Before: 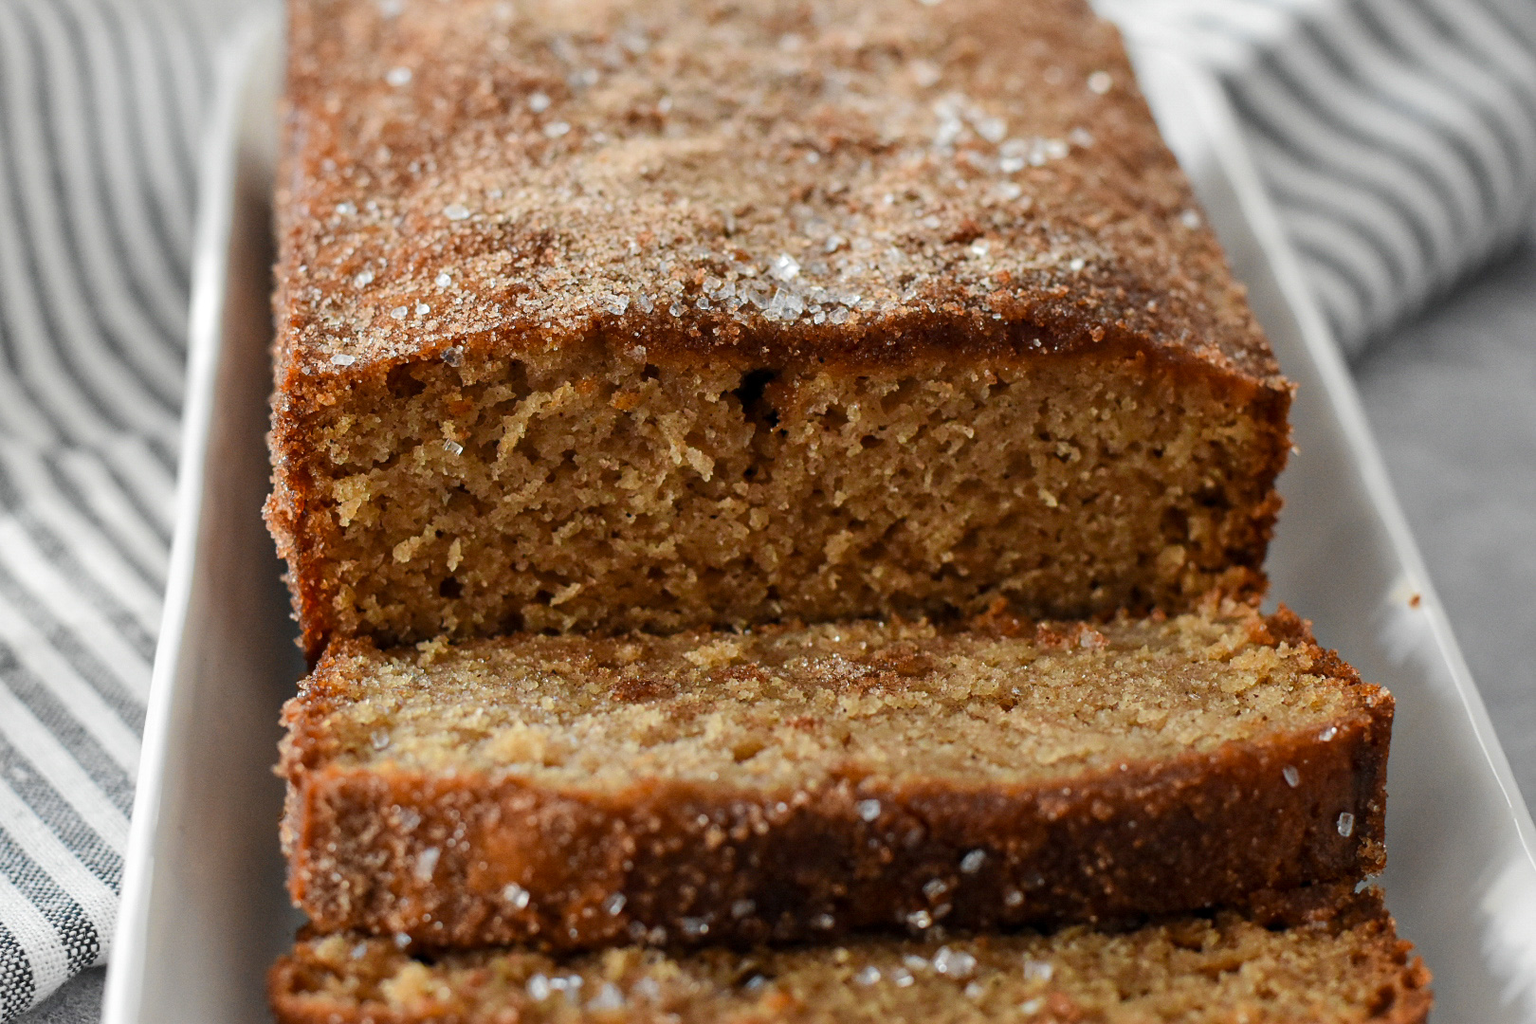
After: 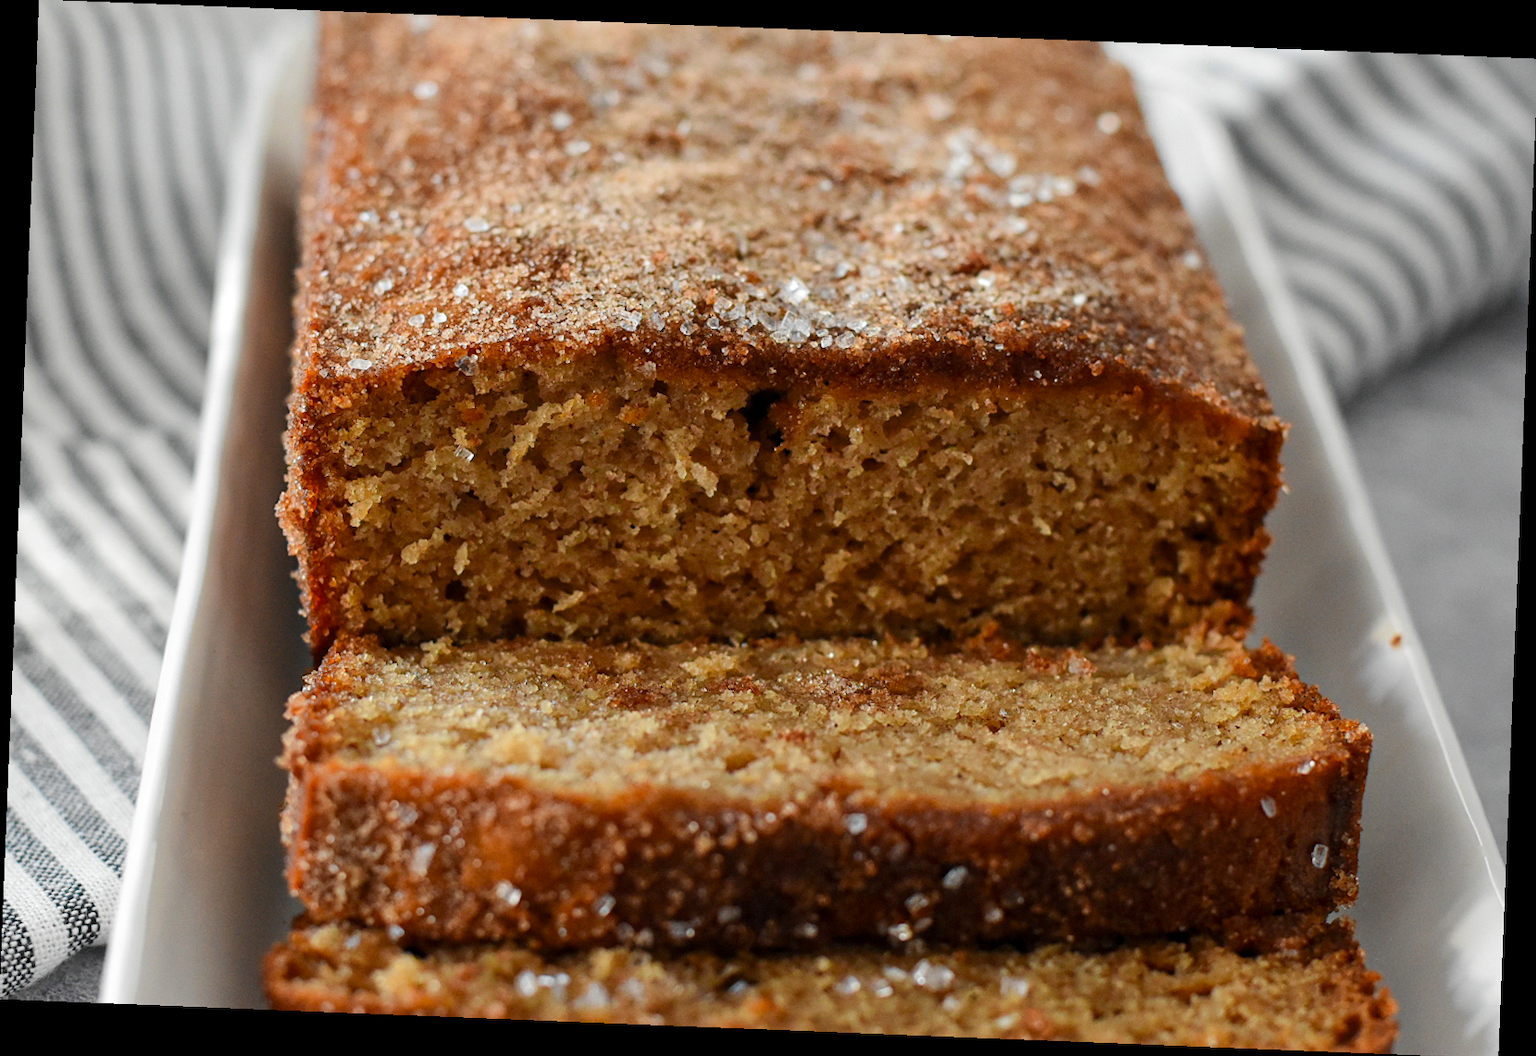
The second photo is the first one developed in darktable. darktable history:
color zones: curves: ch1 [(0, 0.525) (0.143, 0.556) (0.286, 0.52) (0.429, 0.5) (0.571, 0.5) (0.714, 0.5) (0.857, 0.503) (1, 0.525)]
rotate and perspective: rotation 2.27°, automatic cropping off
